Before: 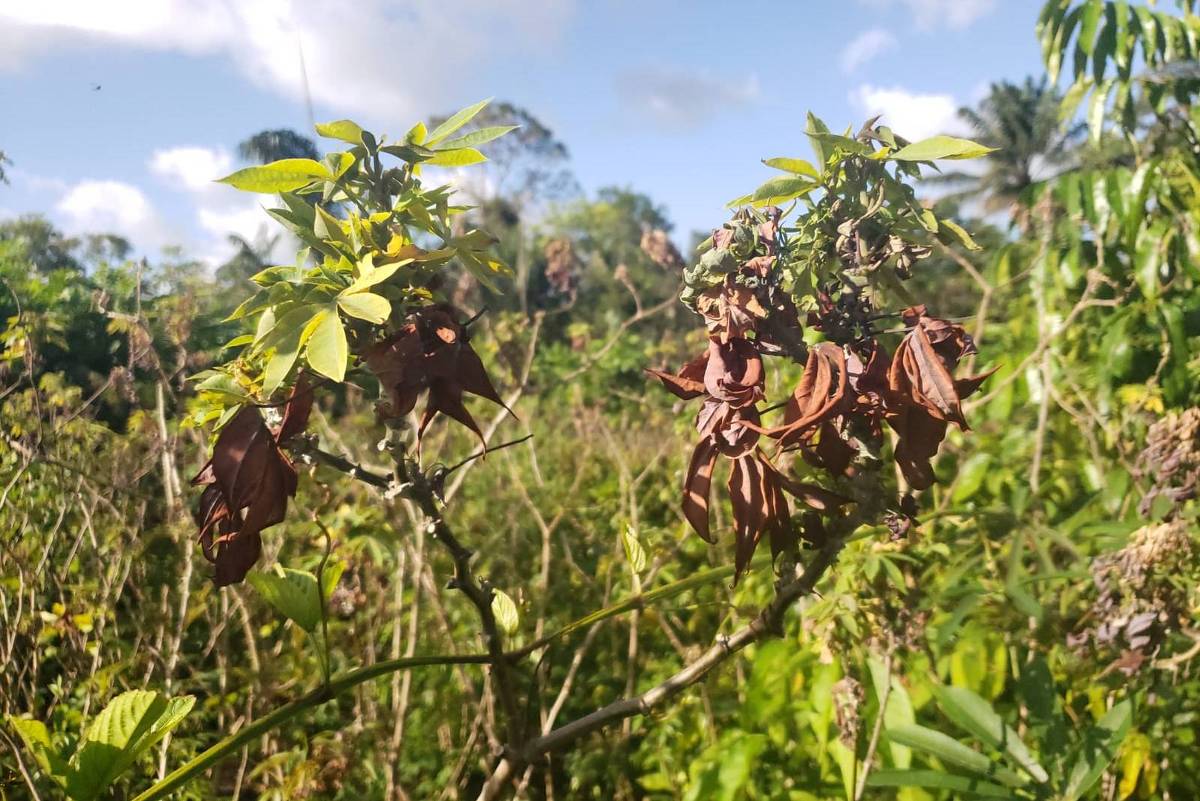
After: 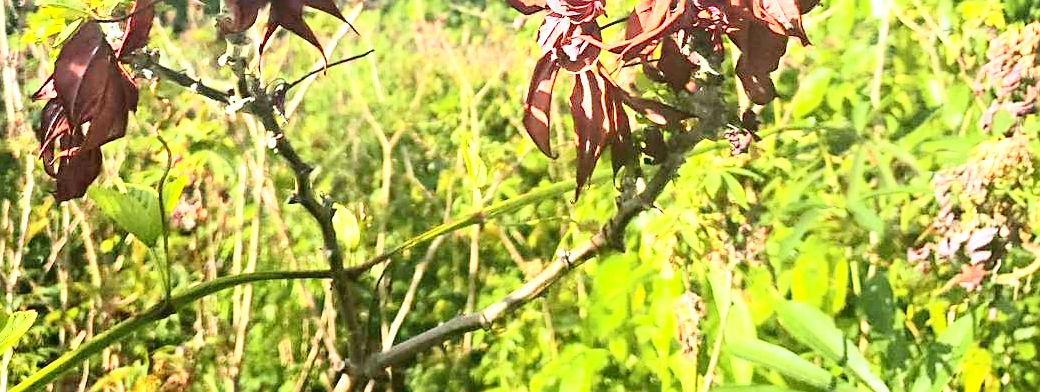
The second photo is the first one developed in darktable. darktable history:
crop and rotate: left 13.306%, top 48.129%, bottom 2.928%
color calibration: x 0.372, y 0.386, temperature 4283.97 K
sharpen: on, module defaults
exposure: black level correction 0, exposure 1.2 EV, compensate exposure bias true, compensate highlight preservation false
tone curve: curves: ch0 [(0.003, 0.032) (0.037, 0.037) (0.142, 0.117) (0.279, 0.311) (0.405, 0.49) (0.526, 0.651) (0.722, 0.857) (0.875, 0.946) (1, 0.98)]; ch1 [(0, 0) (0.305, 0.325) (0.453, 0.437) (0.482, 0.473) (0.501, 0.498) (0.515, 0.523) (0.559, 0.591) (0.6, 0.659) (0.656, 0.71) (1, 1)]; ch2 [(0, 0) (0.323, 0.277) (0.424, 0.396) (0.479, 0.484) (0.499, 0.502) (0.515, 0.537) (0.564, 0.595) (0.644, 0.703) (0.742, 0.803) (1, 1)], color space Lab, independent channels, preserve colors none
